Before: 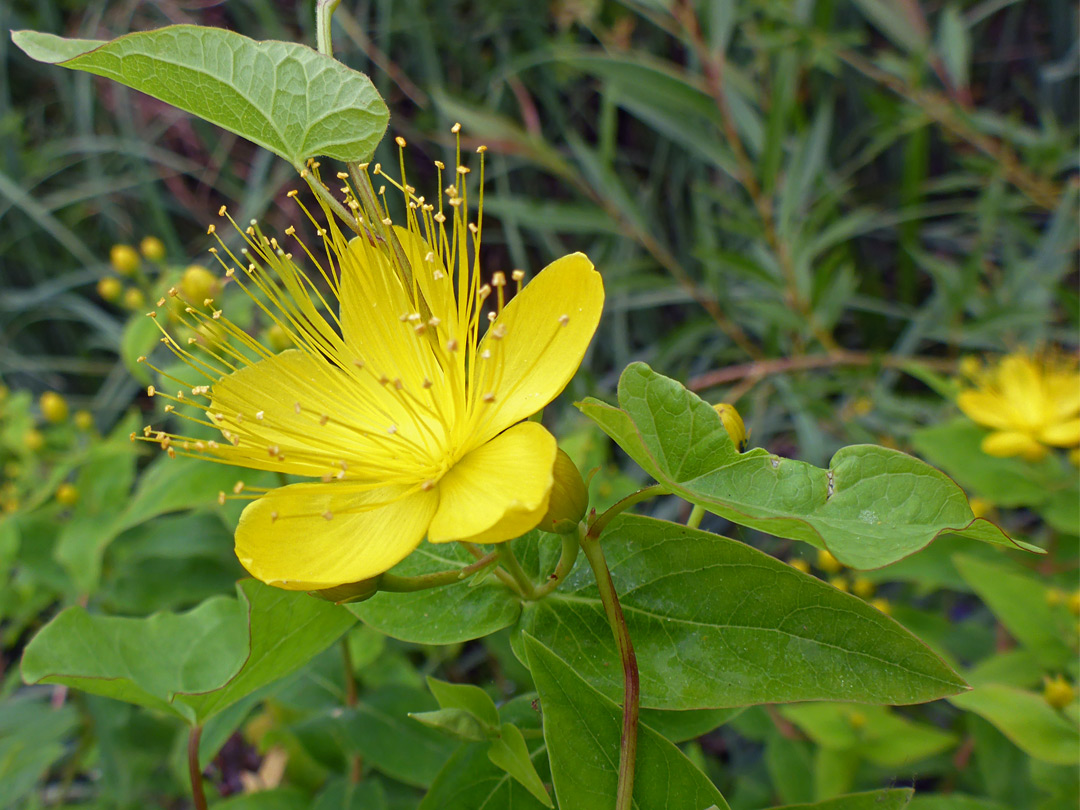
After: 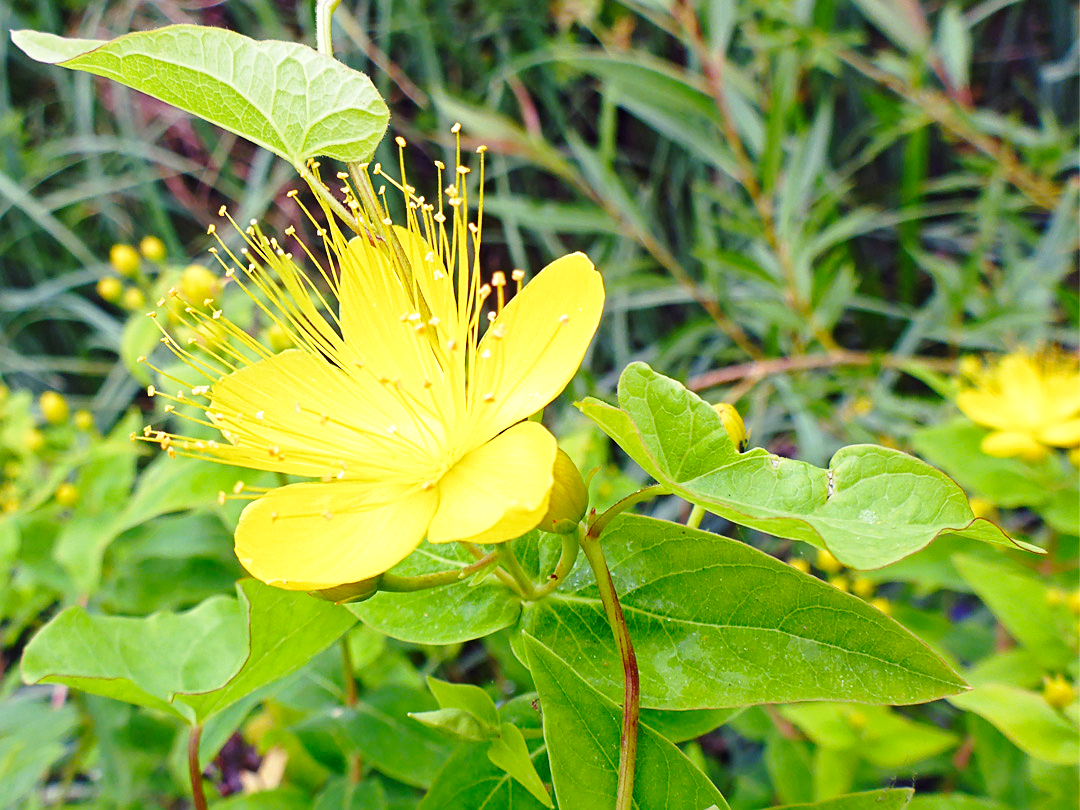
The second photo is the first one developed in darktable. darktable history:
exposure: black level correction 0.001, exposure 0.5 EV, compensate highlight preservation false
base curve: curves: ch0 [(0, 0) (0.028, 0.03) (0.121, 0.232) (0.46, 0.748) (0.859, 0.968) (1, 1)], preserve colors none
sharpen: amount 0.215
